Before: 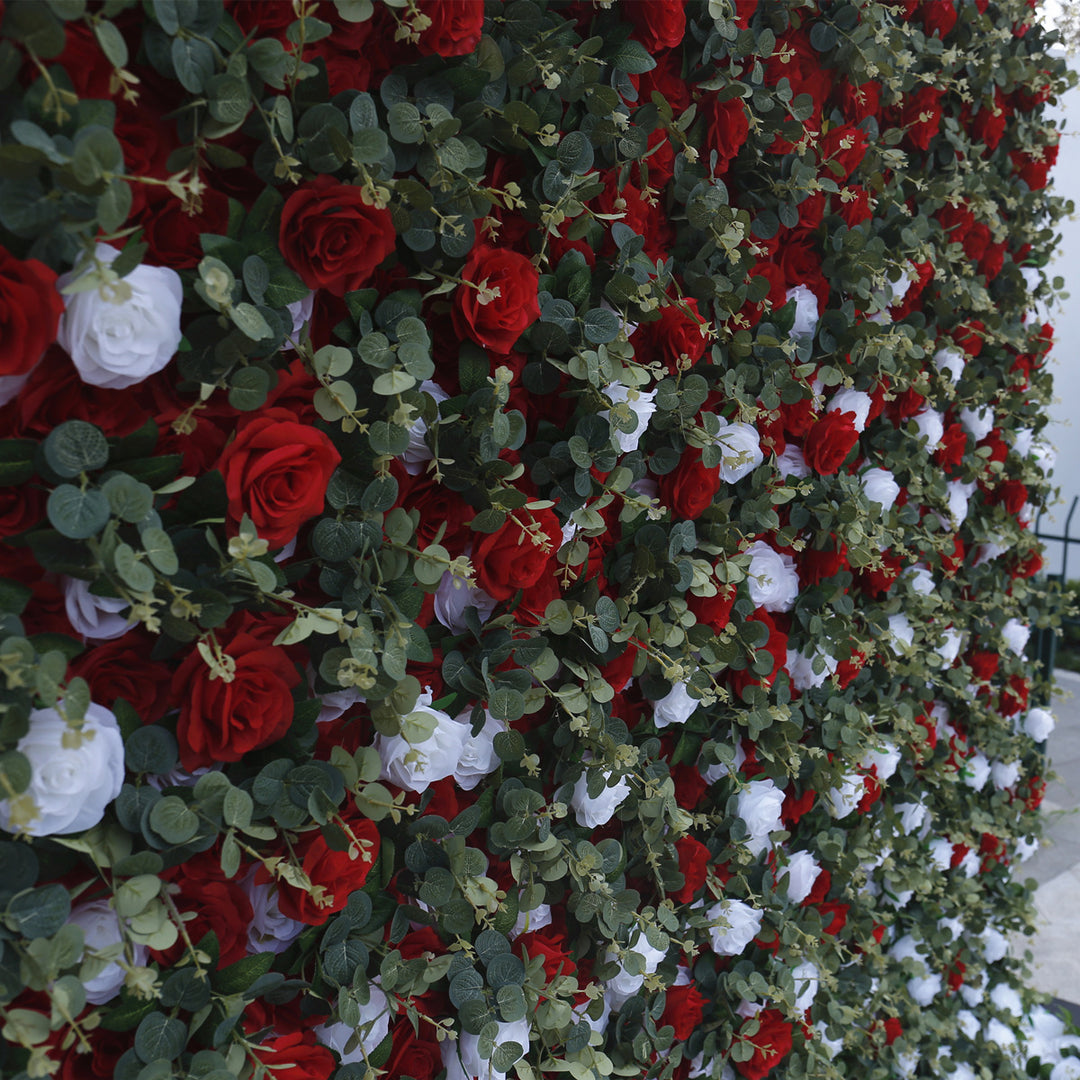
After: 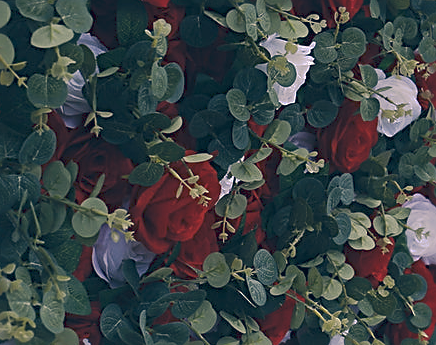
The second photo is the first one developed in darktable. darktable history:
color correction: highlights a* 10.32, highlights b* 14.66, shadows a* -9.59, shadows b* -15.02
crop: left 31.751%, top 32.172%, right 27.8%, bottom 35.83%
sharpen: radius 2.584, amount 0.688
tone curve: curves: ch0 [(0, 0) (0.003, 0.08) (0.011, 0.088) (0.025, 0.104) (0.044, 0.122) (0.069, 0.141) (0.1, 0.161) (0.136, 0.181) (0.177, 0.209) (0.224, 0.246) (0.277, 0.293) (0.335, 0.343) (0.399, 0.399) (0.468, 0.464) (0.543, 0.54) (0.623, 0.616) (0.709, 0.694) (0.801, 0.757) (0.898, 0.821) (1, 1)], preserve colors none
